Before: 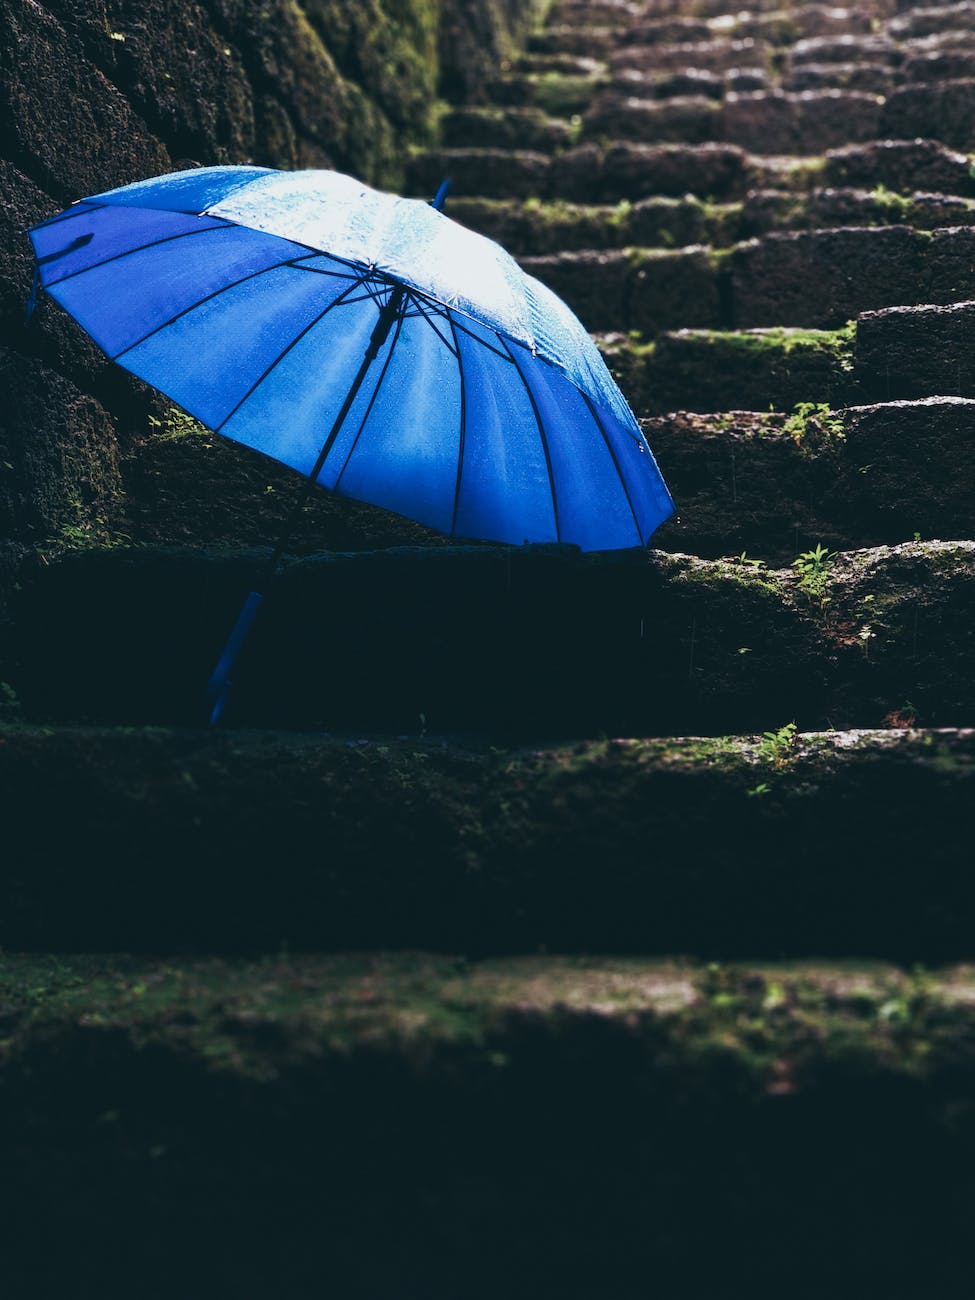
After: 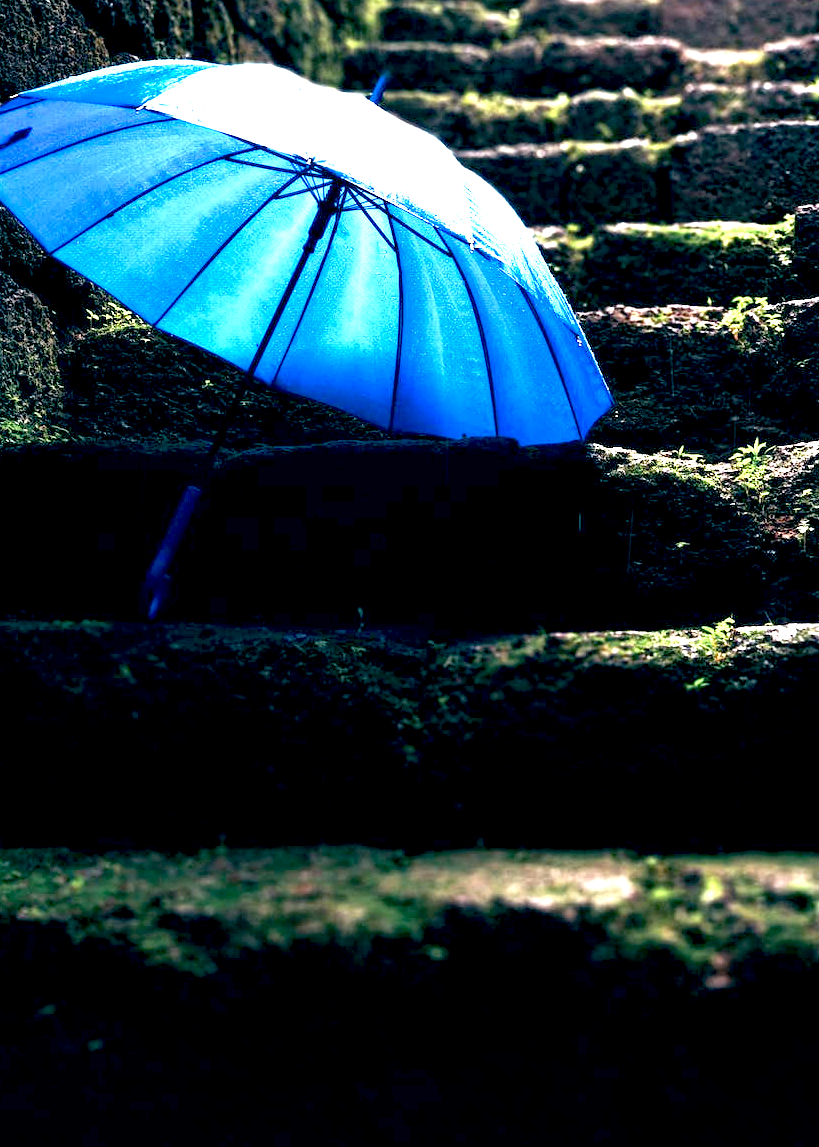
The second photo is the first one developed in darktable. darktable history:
crop: left 6.446%, top 8.188%, right 9.538%, bottom 3.548%
exposure: black level correction 0.016, exposure 1.774 EV, compensate highlight preservation false
